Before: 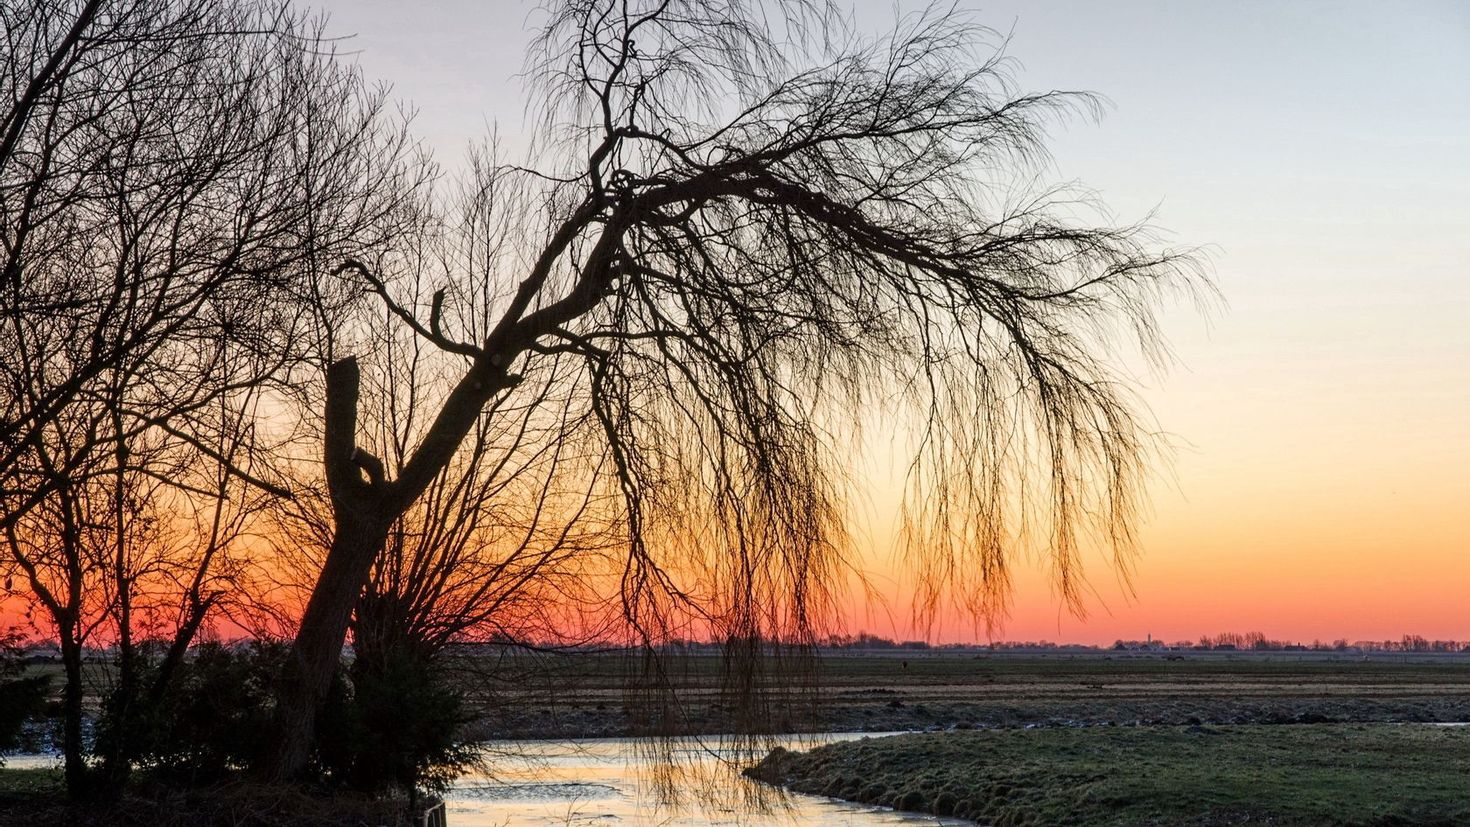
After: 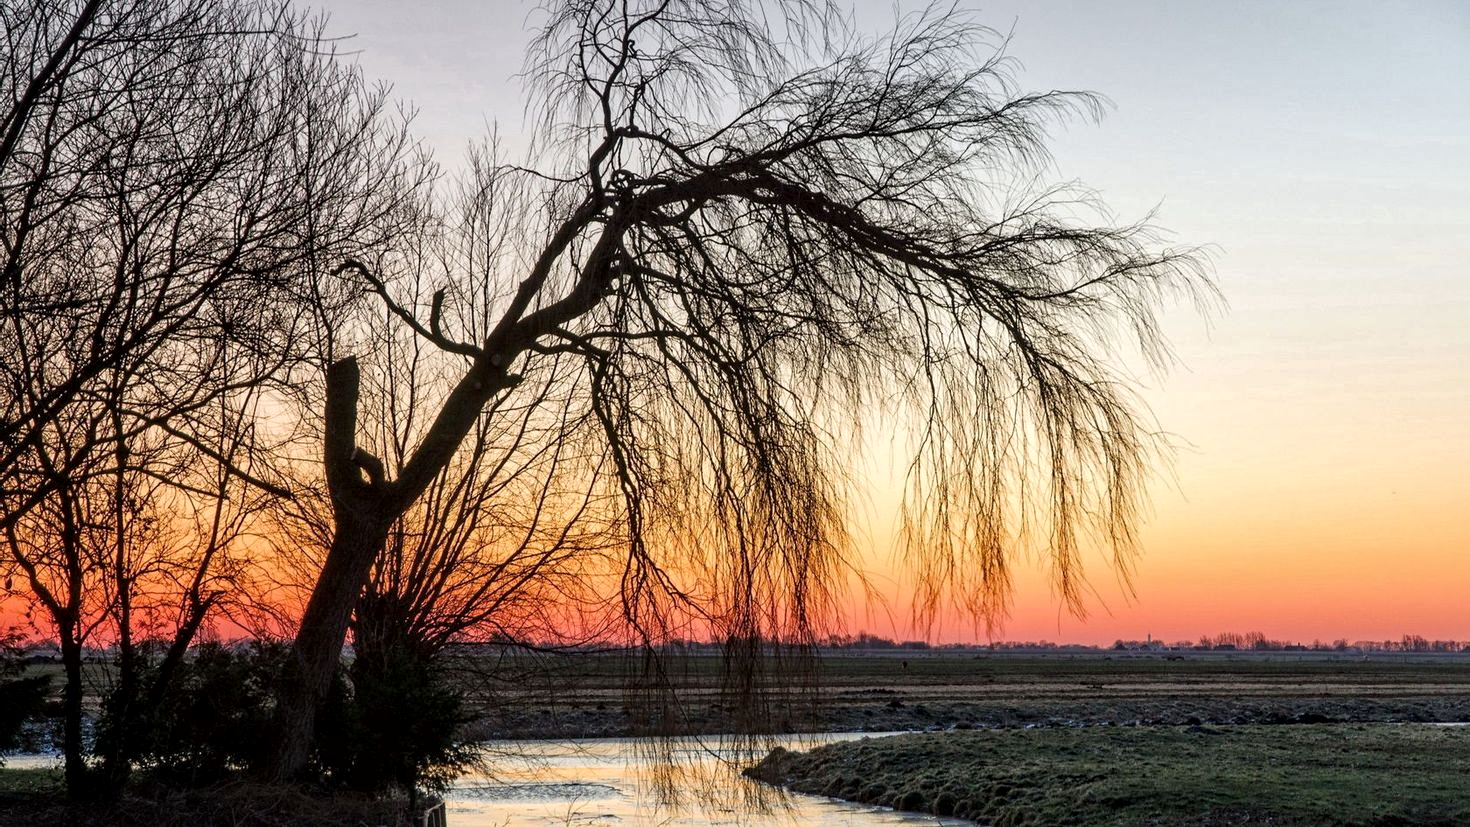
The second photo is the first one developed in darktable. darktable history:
local contrast: mode bilateral grid, contrast 21, coarseness 50, detail 150%, midtone range 0.2
